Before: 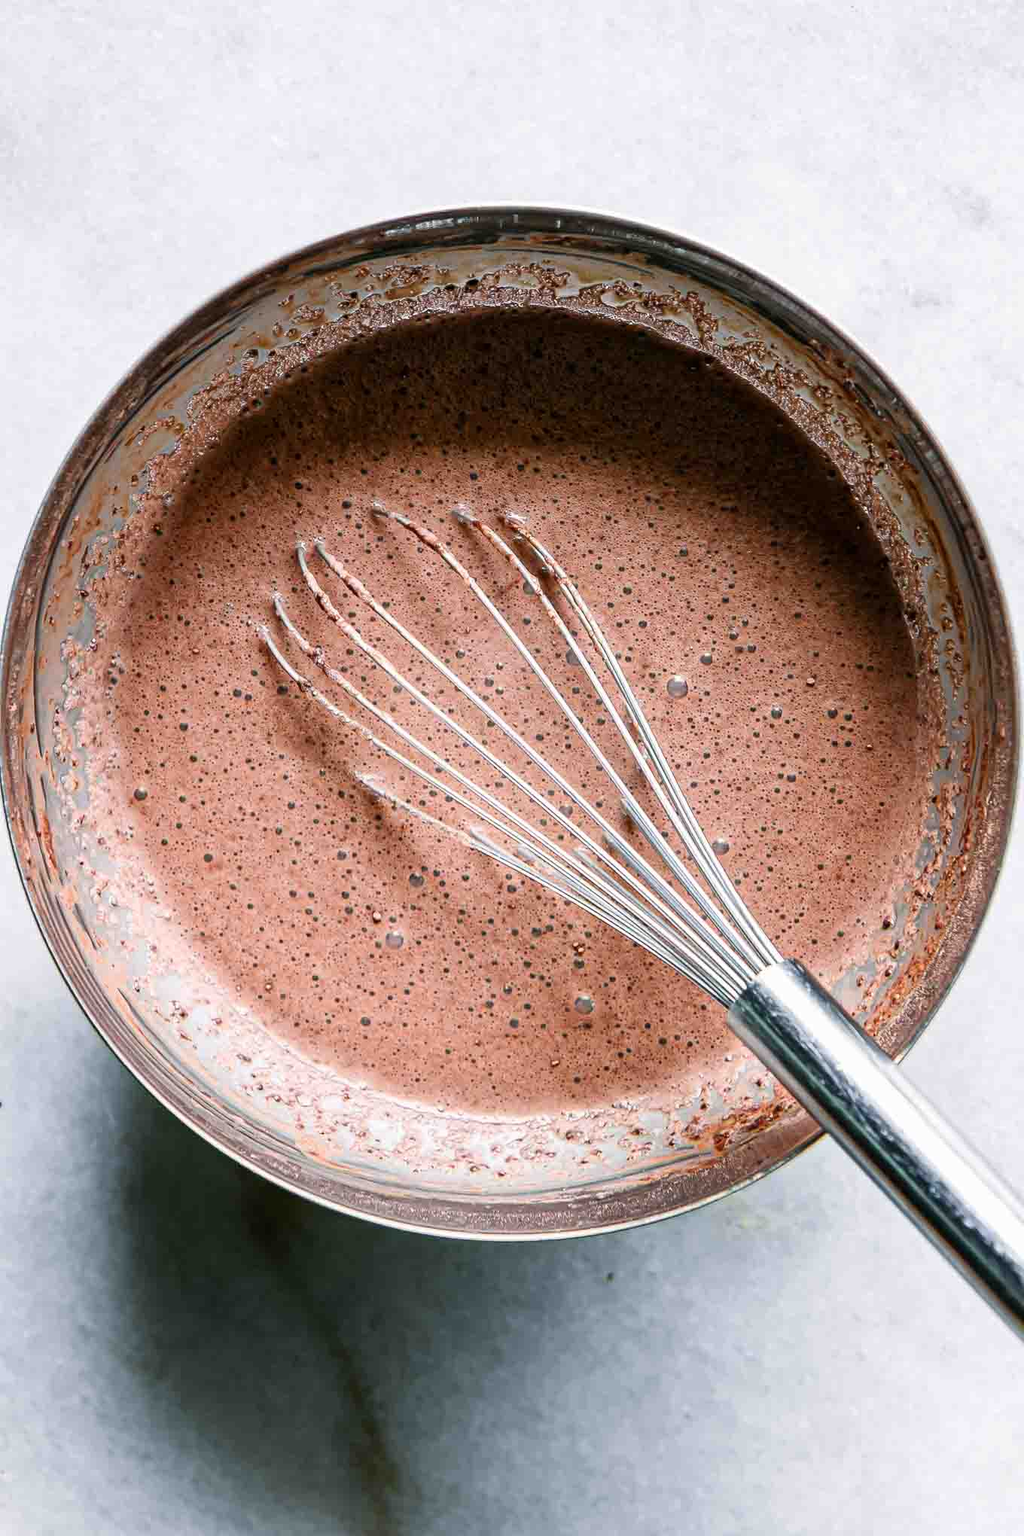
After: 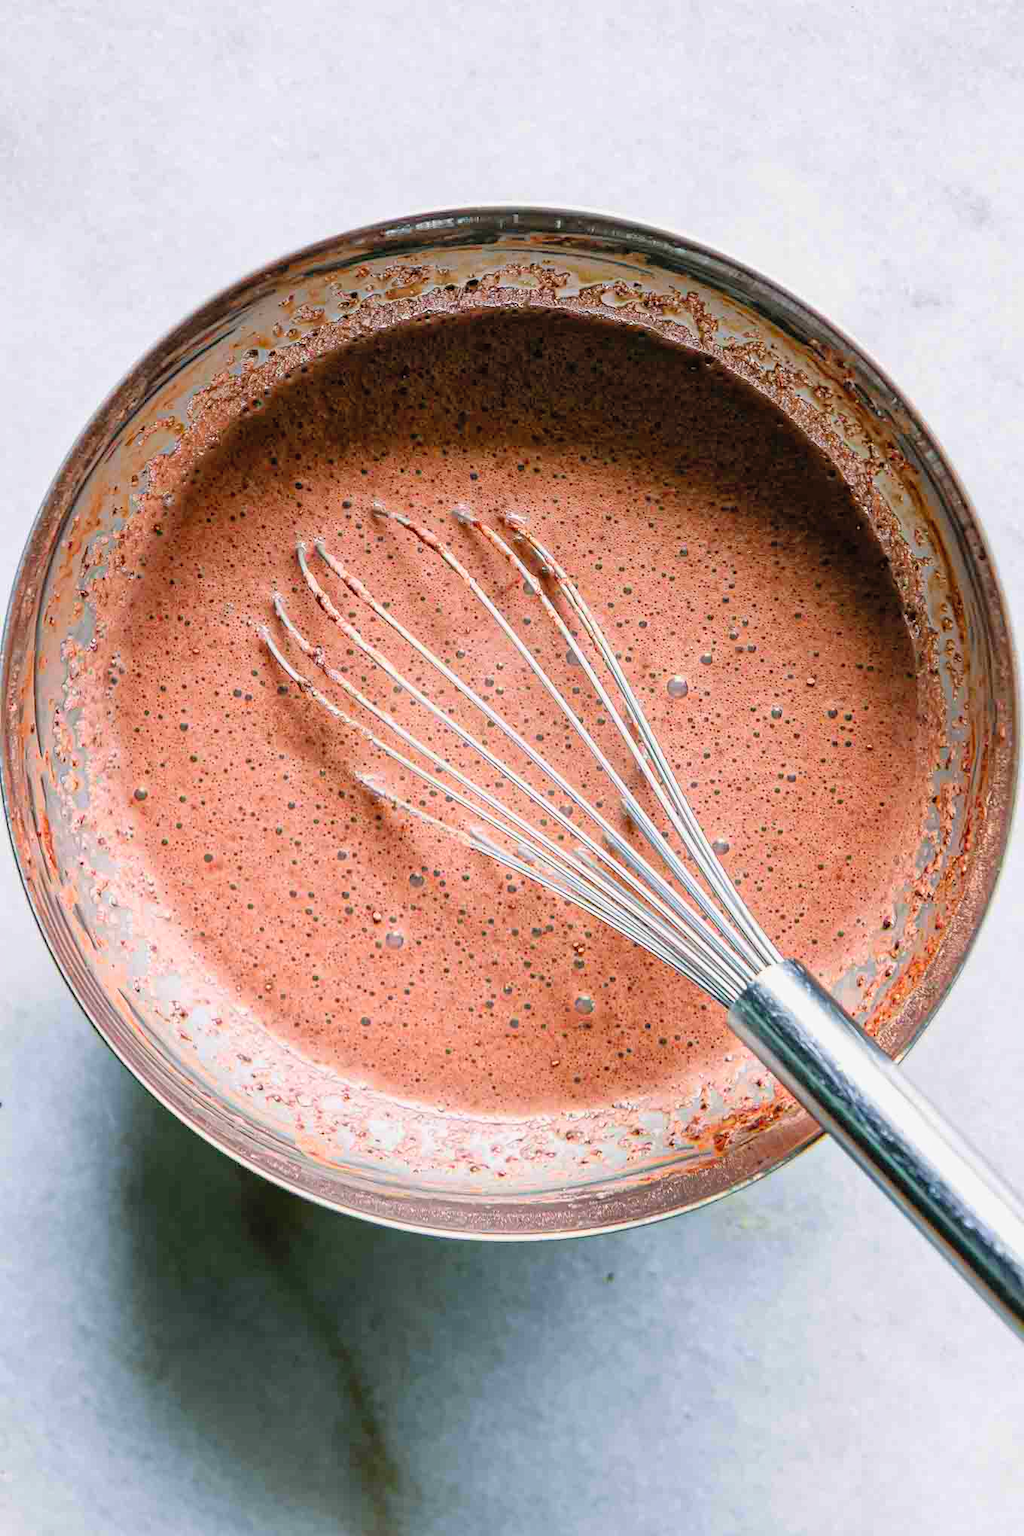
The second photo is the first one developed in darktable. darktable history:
shadows and highlights: shadows -20.47, white point adjustment -2.03, highlights -34.85
contrast brightness saturation: contrast 0.066, brightness 0.177, saturation 0.419
